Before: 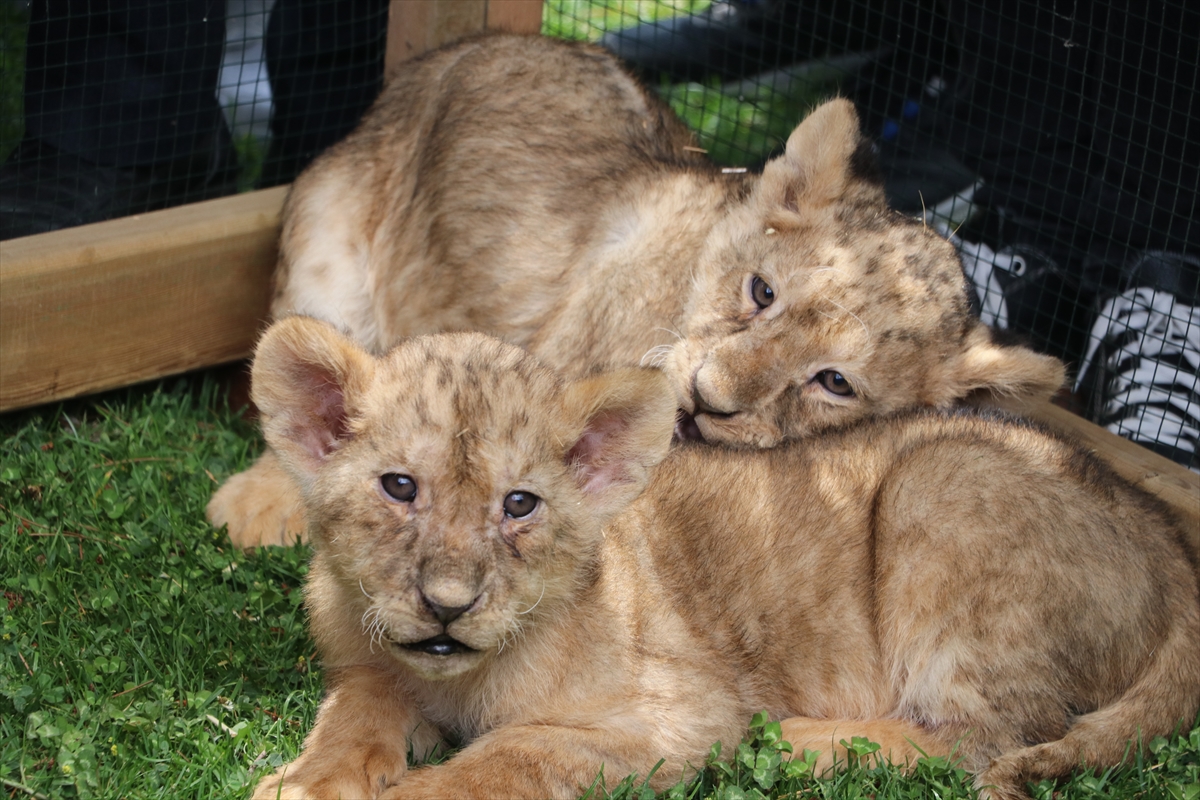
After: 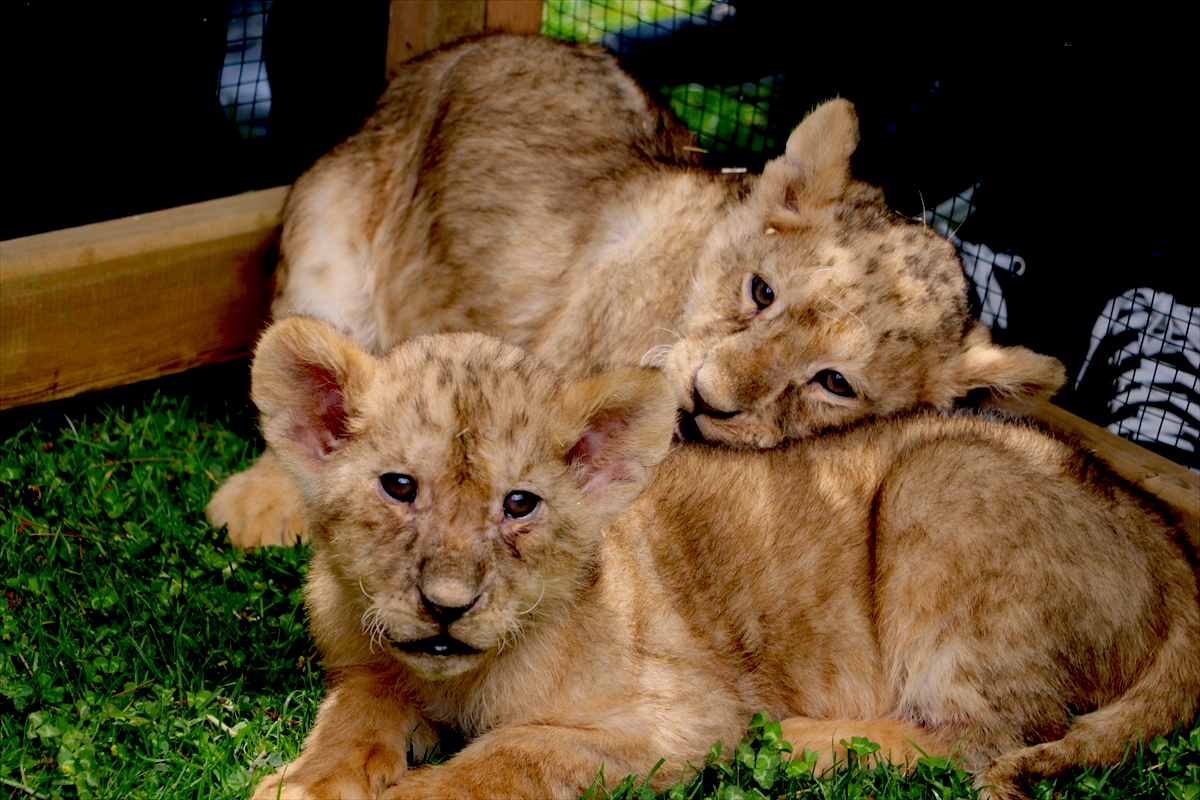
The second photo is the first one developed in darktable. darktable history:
exposure: black level correction 0.046, exposure -0.235 EV, compensate exposure bias true, compensate highlight preservation false
color correction: highlights a* 3.27, highlights b* 2.06, saturation 1.19
